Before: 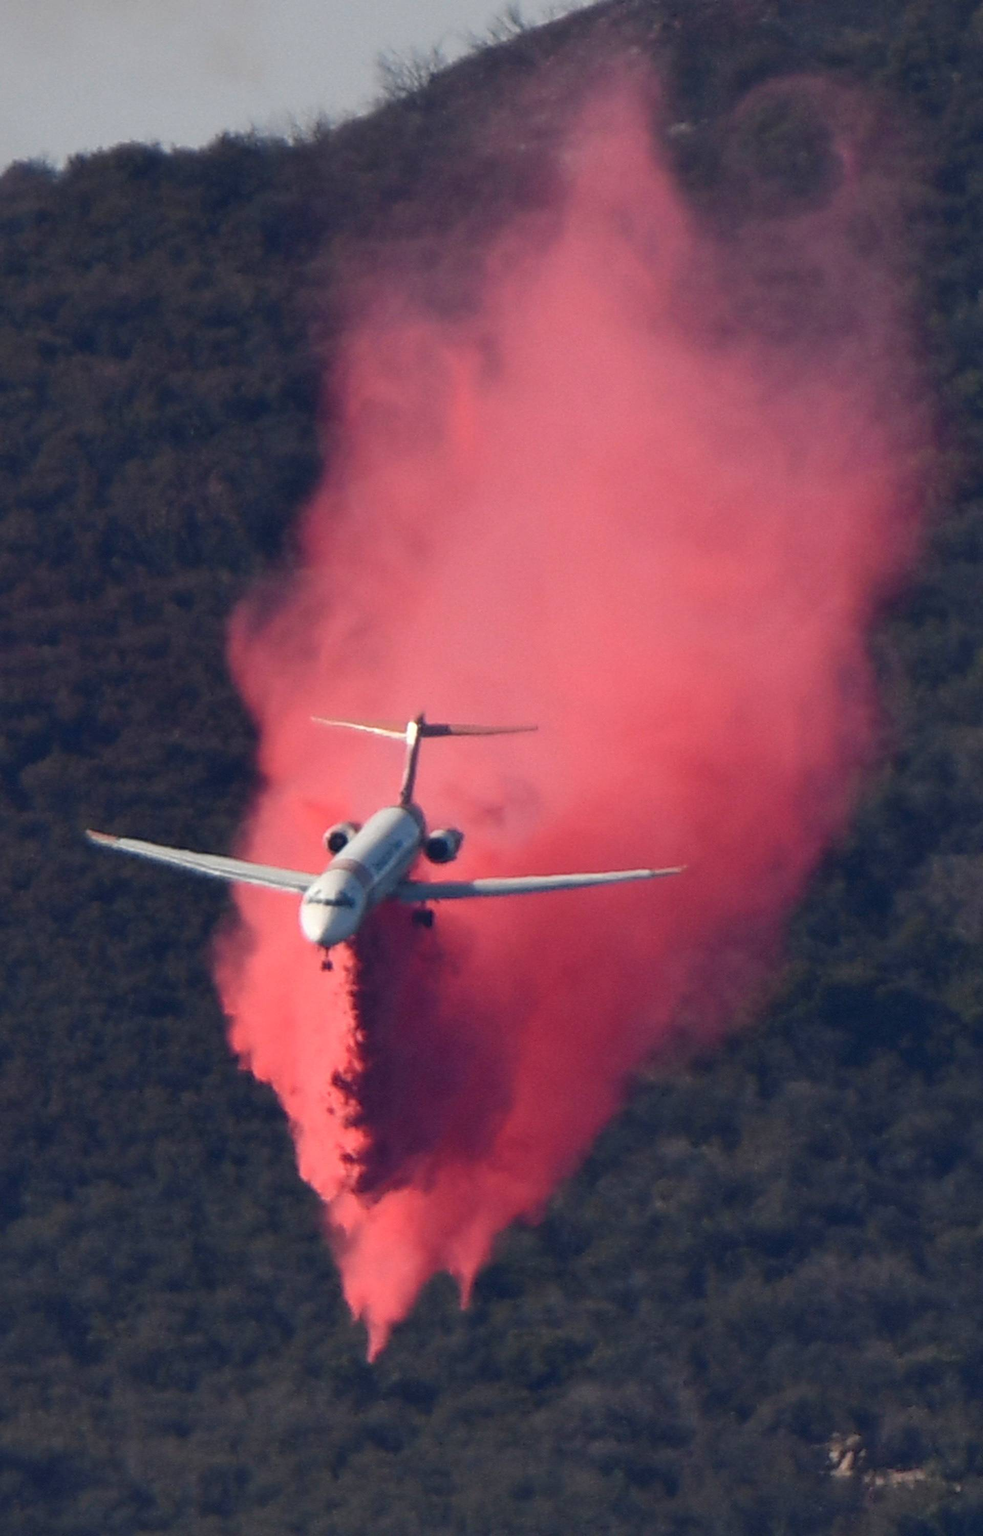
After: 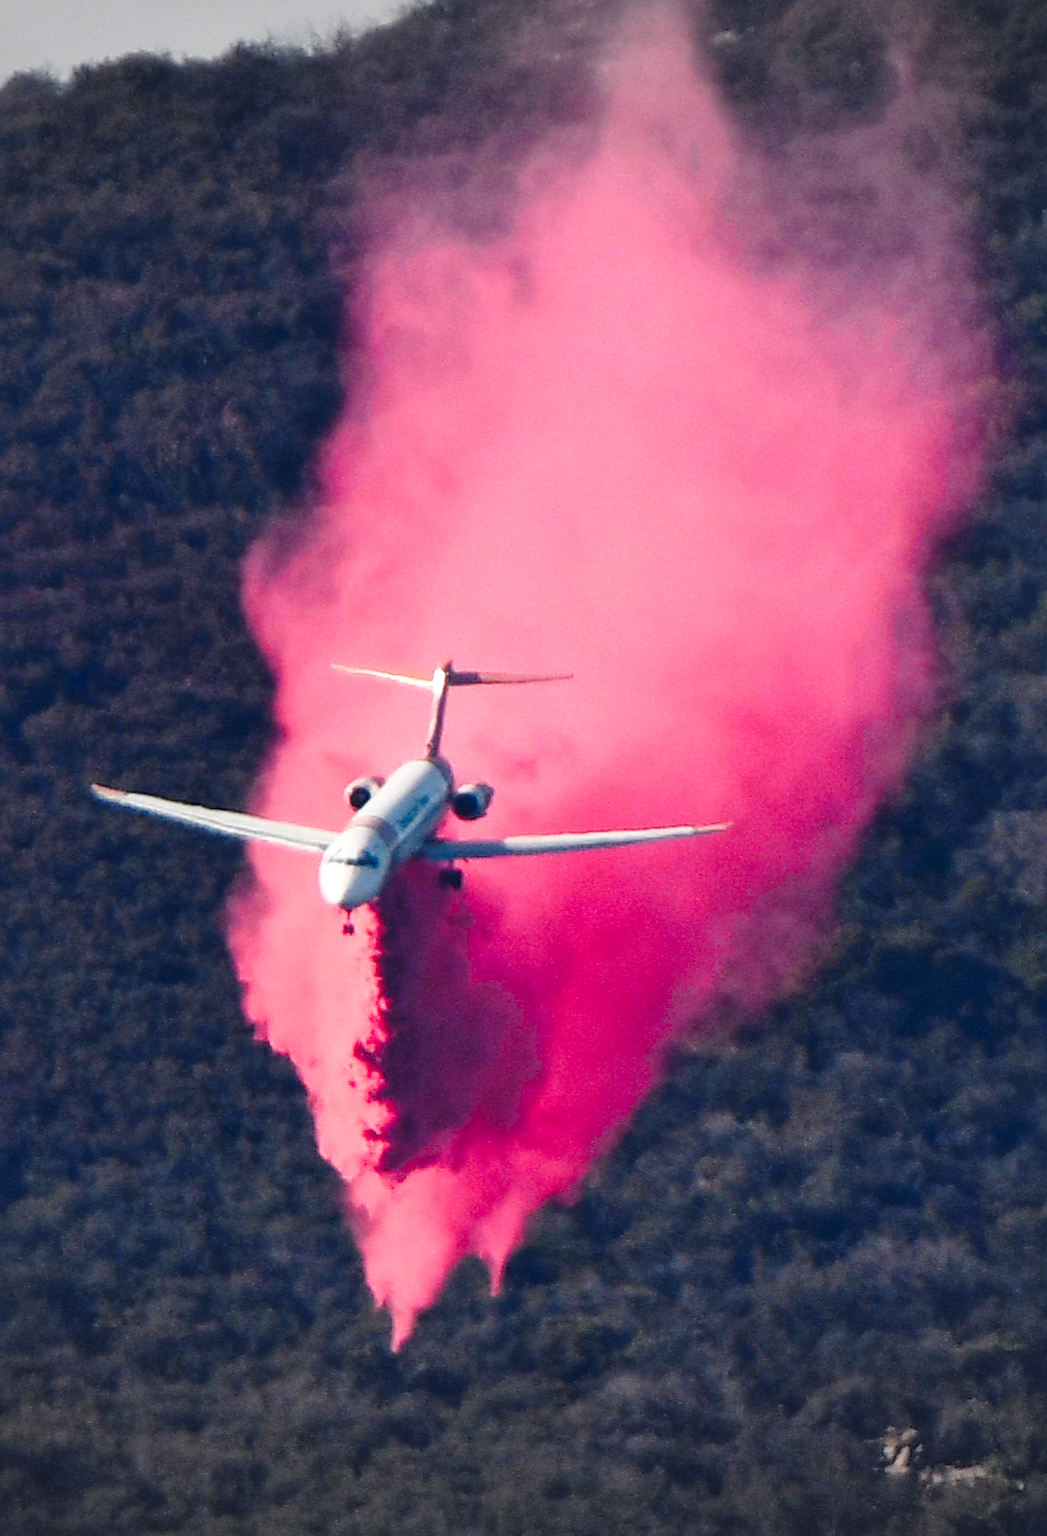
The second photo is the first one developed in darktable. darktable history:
crop and rotate: top 6.104%
color zones: curves: ch1 [(0.239, 0.552) (0.75, 0.5)]; ch2 [(0.25, 0.462) (0.749, 0.457)]
local contrast: mode bilateral grid, contrast 20, coarseness 51, detail 120%, midtone range 0.2
vignetting: fall-off start 100.13%, brightness -0.272, width/height ratio 1.309
base curve: curves: ch0 [(0, 0) (0.028, 0.03) (0.121, 0.232) (0.46, 0.748) (0.859, 0.968) (1, 1)], preserve colors none
tone equalizer: edges refinement/feathering 500, mask exposure compensation -1.57 EV, preserve details no
sharpen: on, module defaults
